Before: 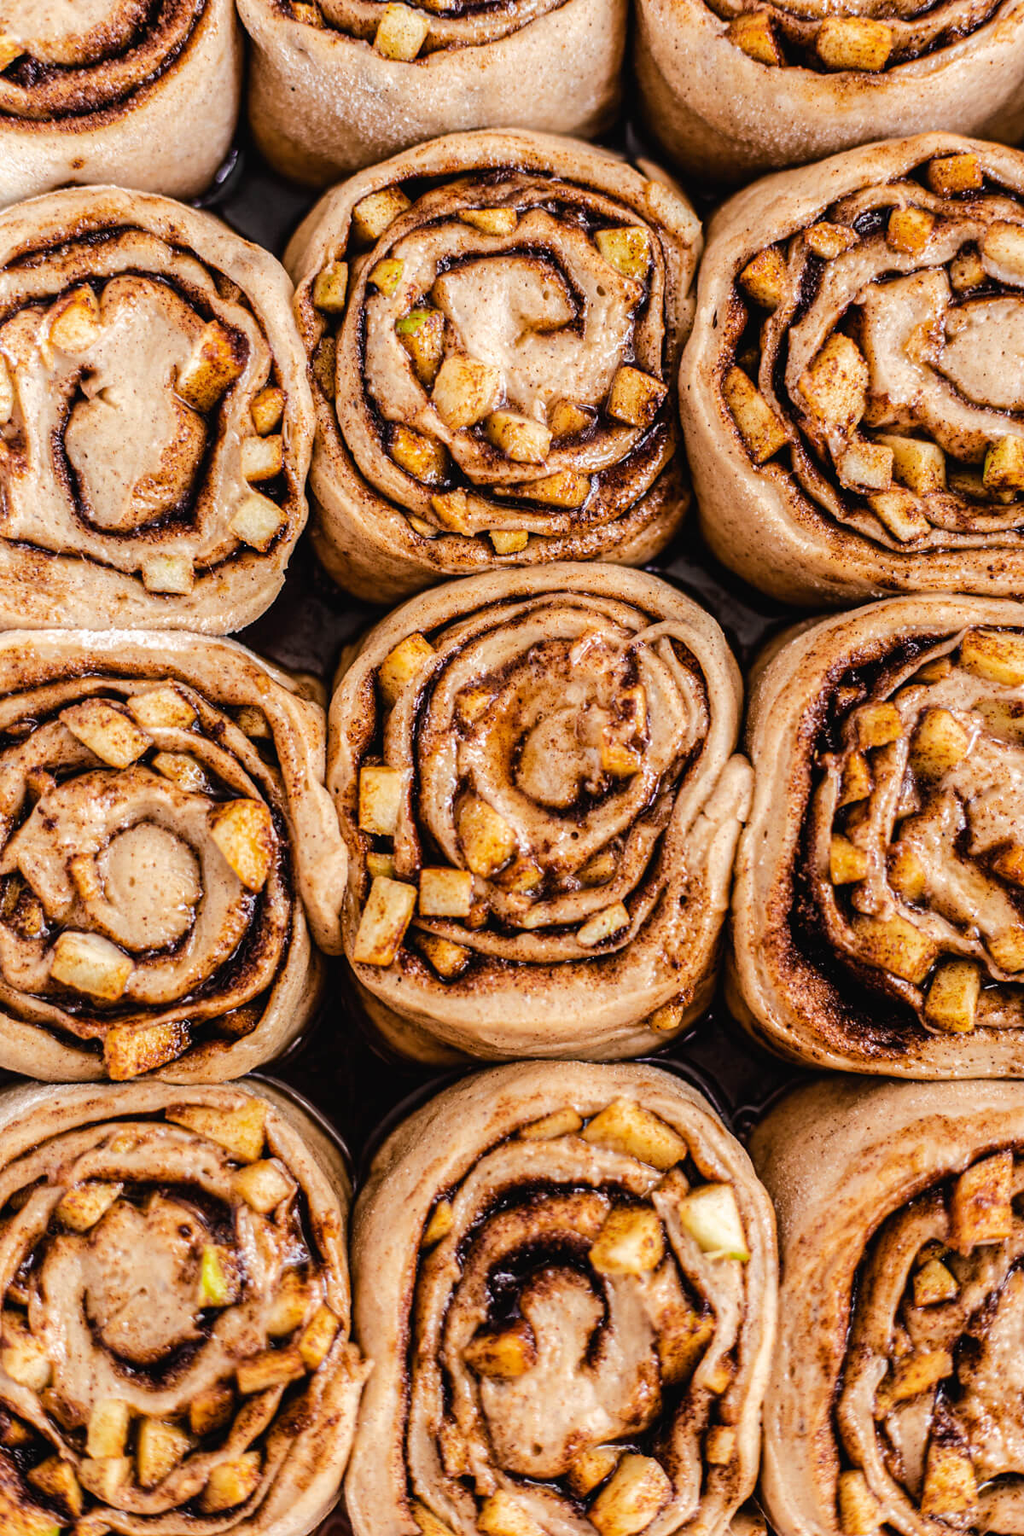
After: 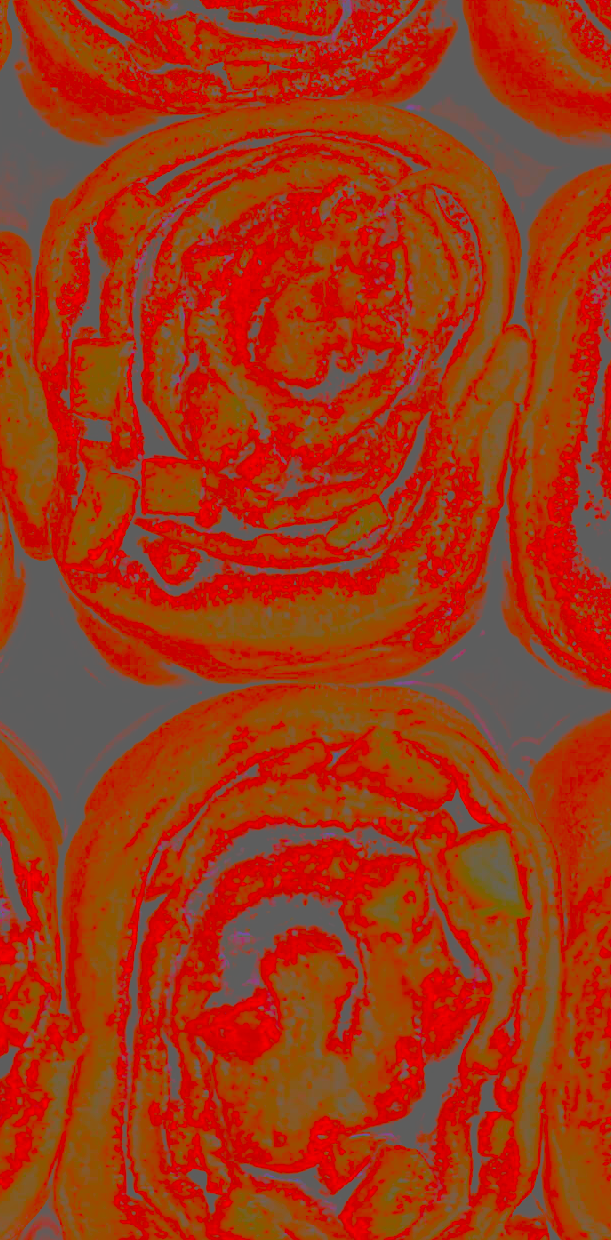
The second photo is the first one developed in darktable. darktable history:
contrast brightness saturation: contrast -0.972, brightness -0.177, saturation 0.755
crop and rotate: left 29.179%, top 31.091%, right 19.823%
haze removal: strength -0.098, adaptive false
filmic rgb: middle gray luminance 29.07%, black relative exposure -10.25 EV, white relative exposure 5.49 EV, target black luminance 0%, hardness 3.94, latitude 2.67%, contrast 1.124, highlights saturation mix 4.36%, shadows ↔ highlights balance 14.98%, preserve chrominance max RGB
color correction: highlights b* -0.045, saturation 1.34
shadows and highlights: low approximation 0.01, soften with gaussian
exposure: exposure 0.377 EV, compensate highlight preservation false
